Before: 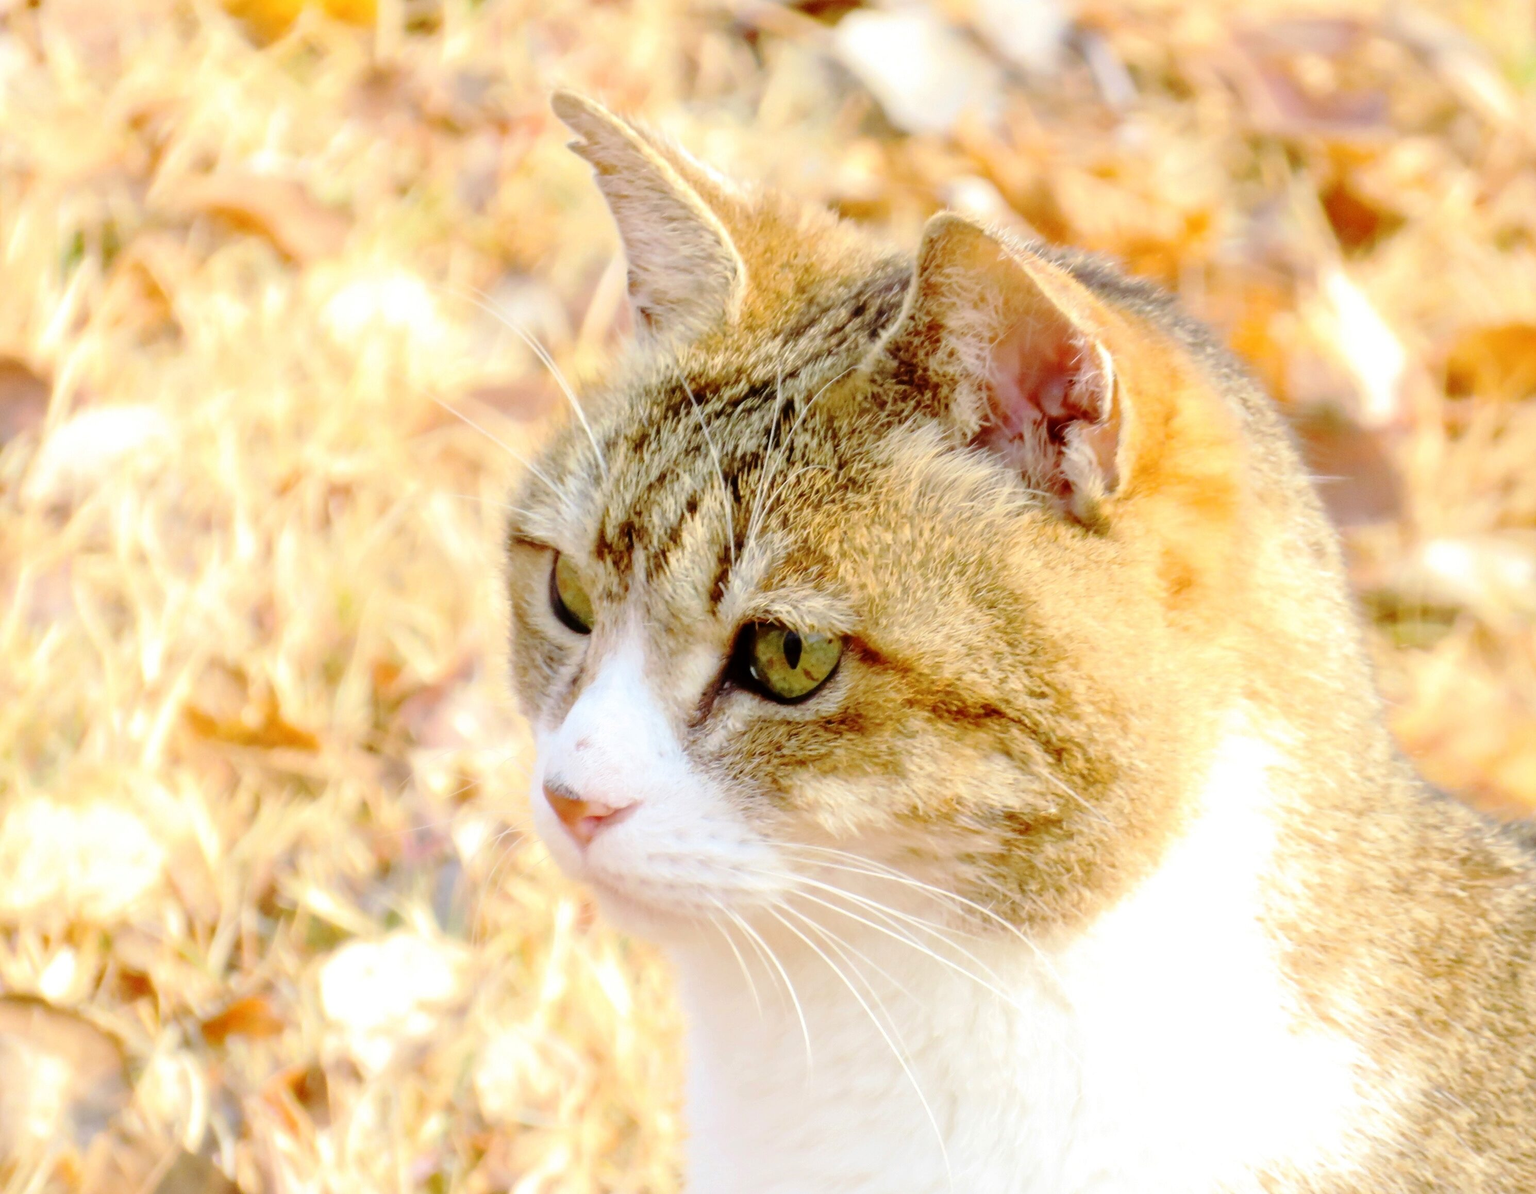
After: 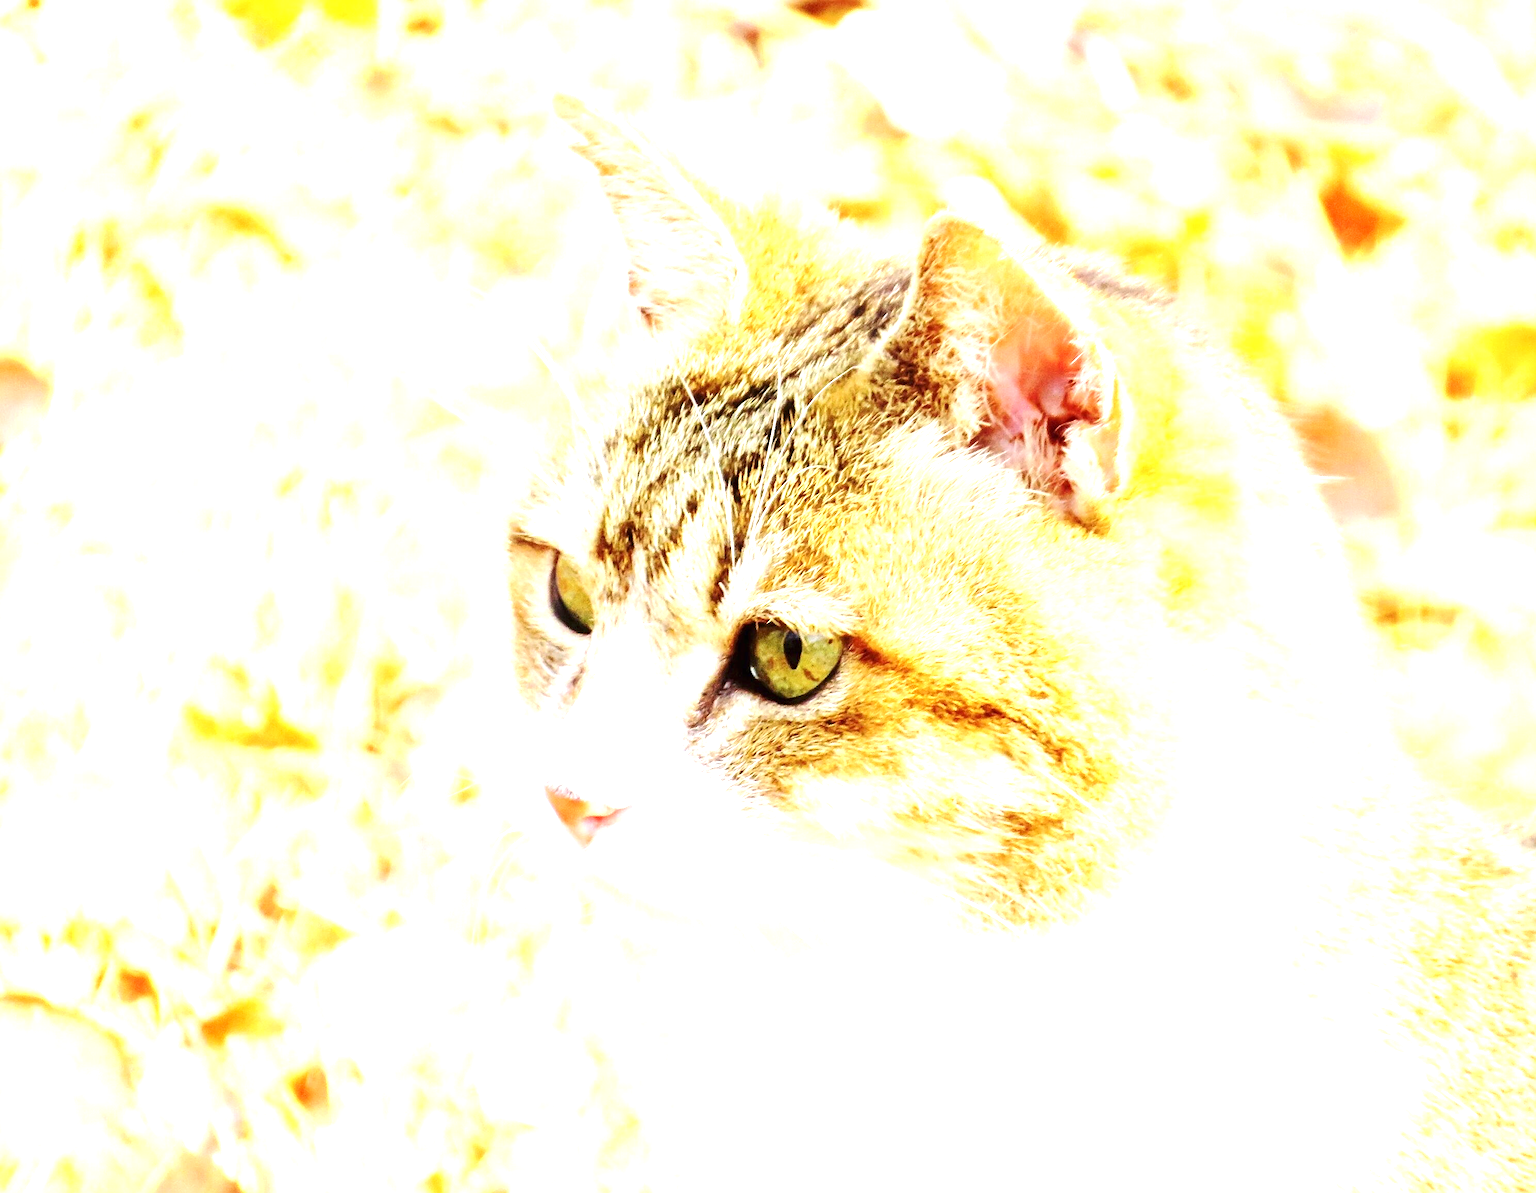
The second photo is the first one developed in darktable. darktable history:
sharpen: amount 0.55
exposure: black level correction 0, exposure 1.45 EV, compensate exposure bias true, compensate highlight preservation false
